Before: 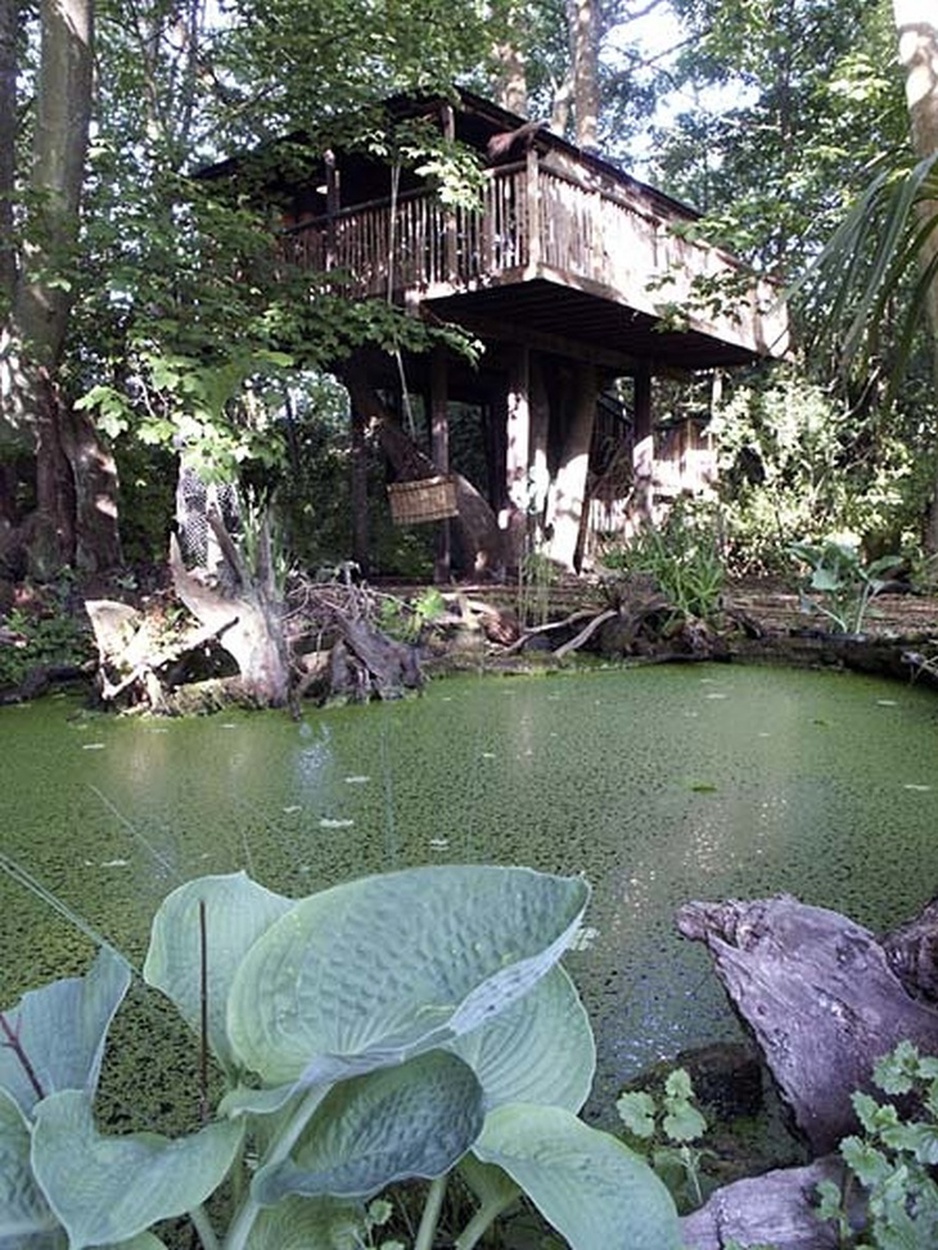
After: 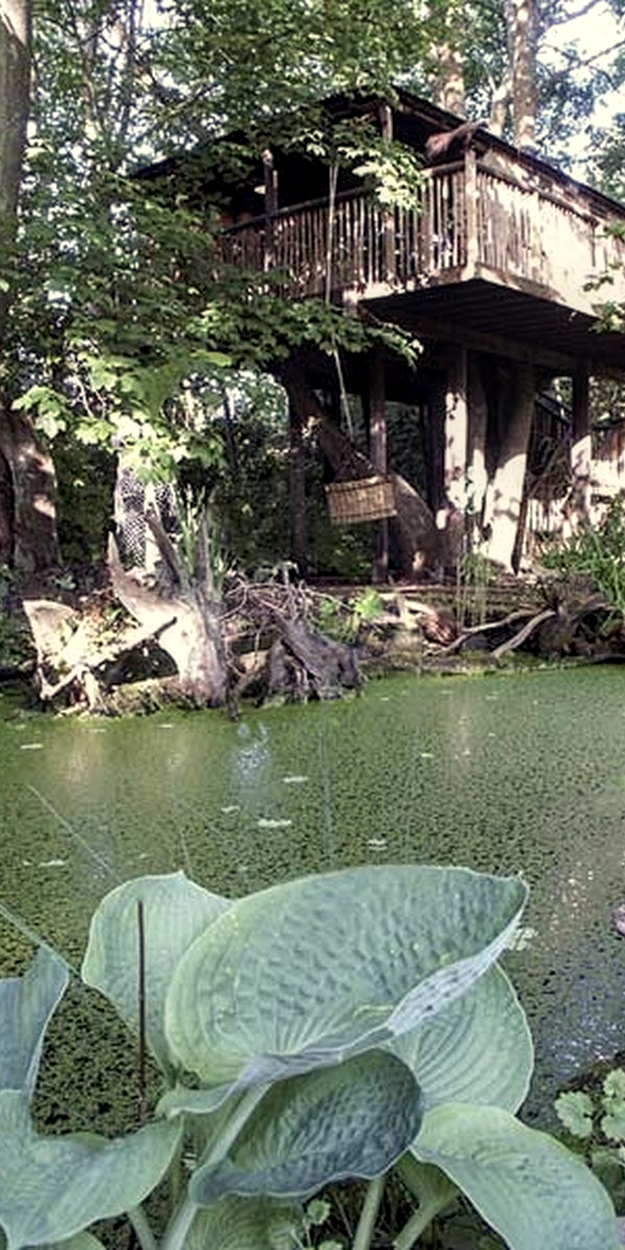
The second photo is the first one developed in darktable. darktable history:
white balance: red 1.029, blue 0.92
crop and rotate: left 6.617%, right 26.717%
local contrast: detail 130%
